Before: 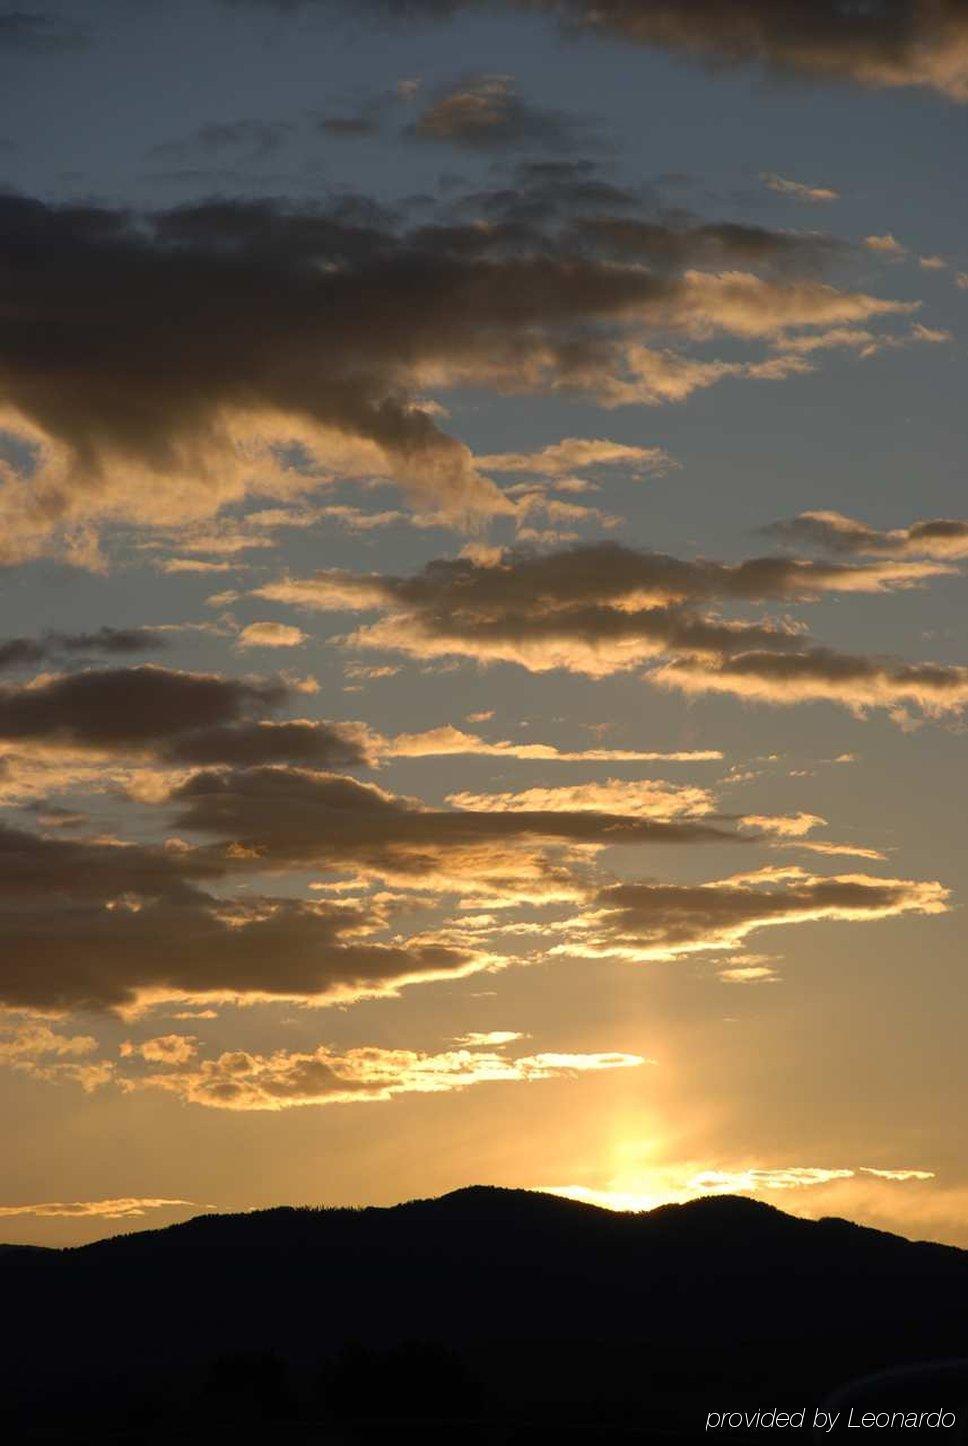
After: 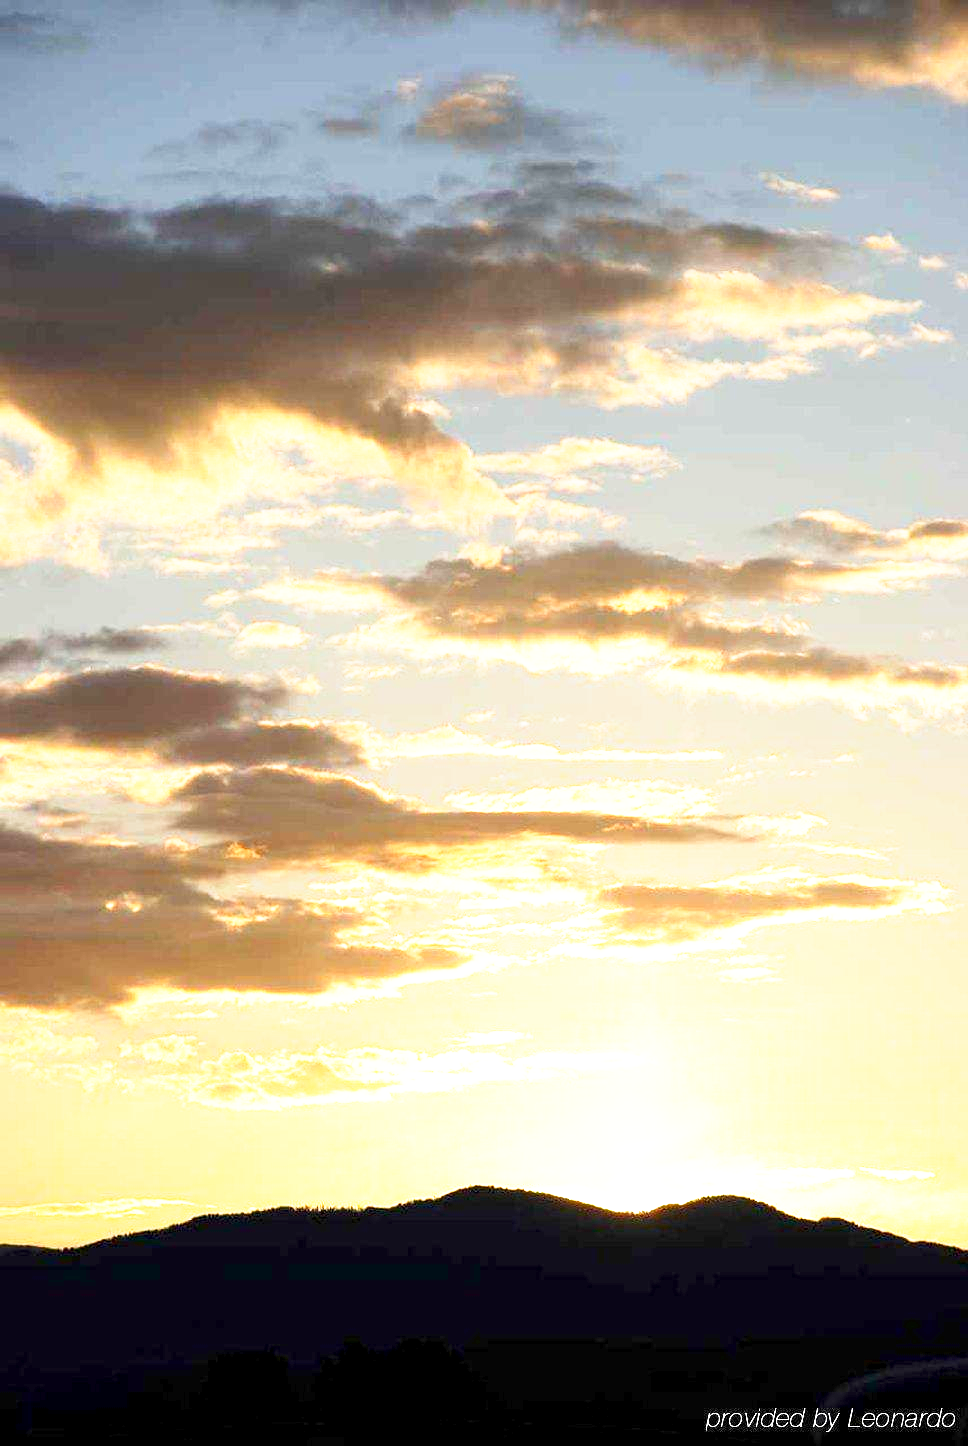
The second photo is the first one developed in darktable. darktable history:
base curve: curves: ch0 [(0, 0) (0.495, 0.917) (1, 1)], preserve colors none
exposure: black level correction 0.001, exposure 1.3 EV, compensate highlight preservation false
